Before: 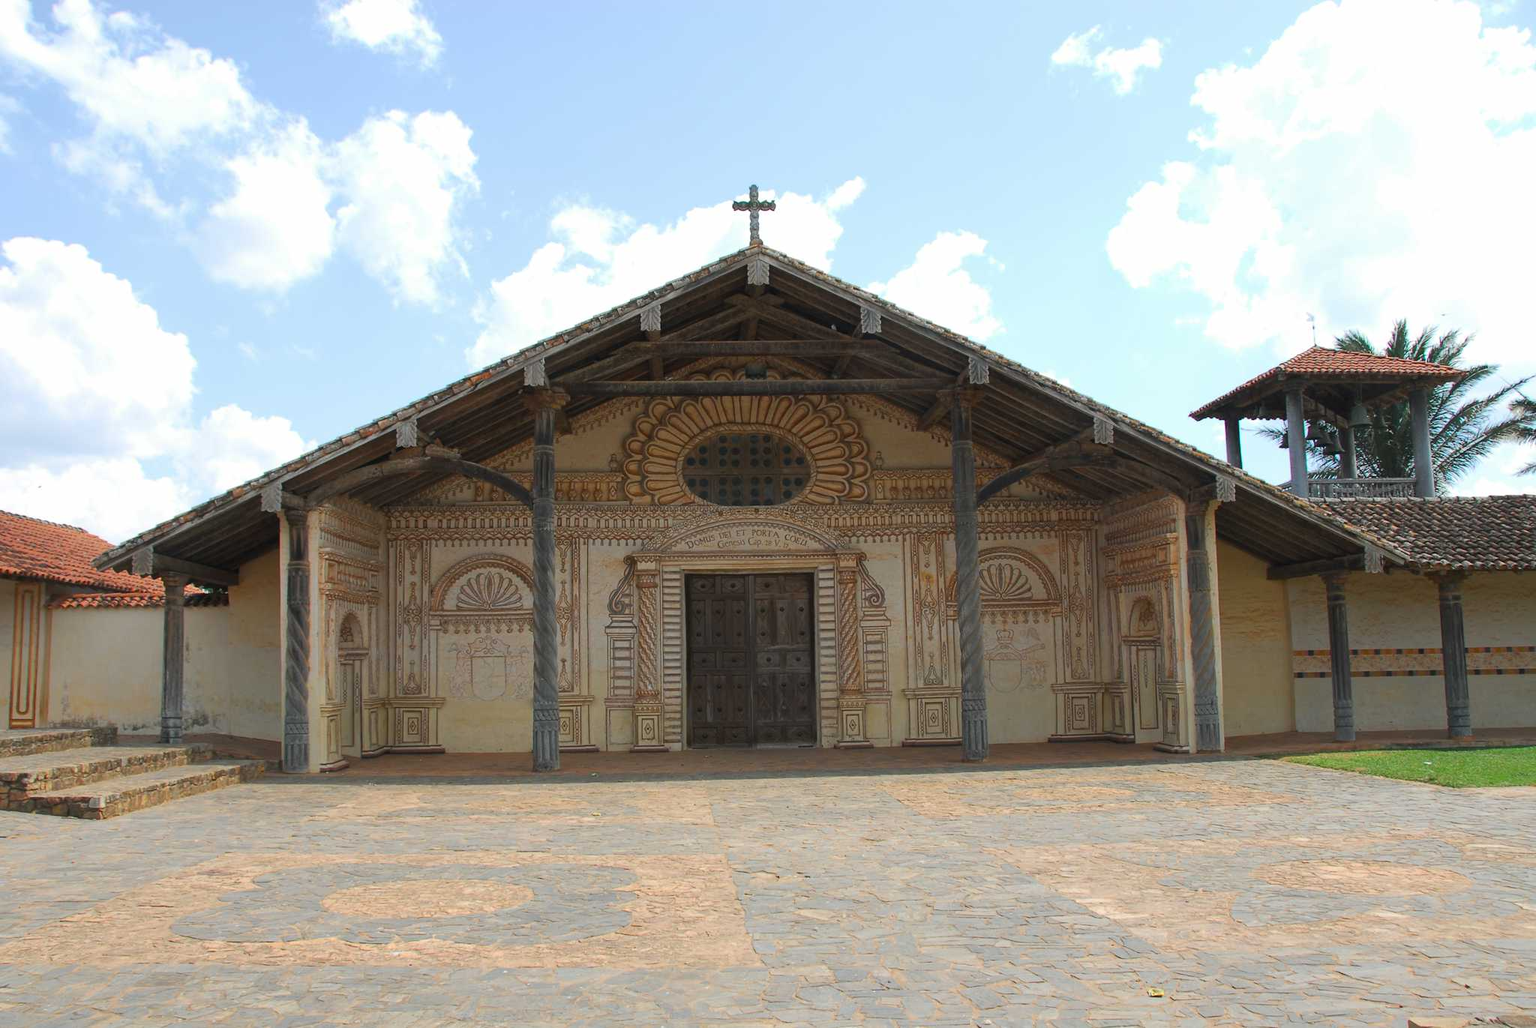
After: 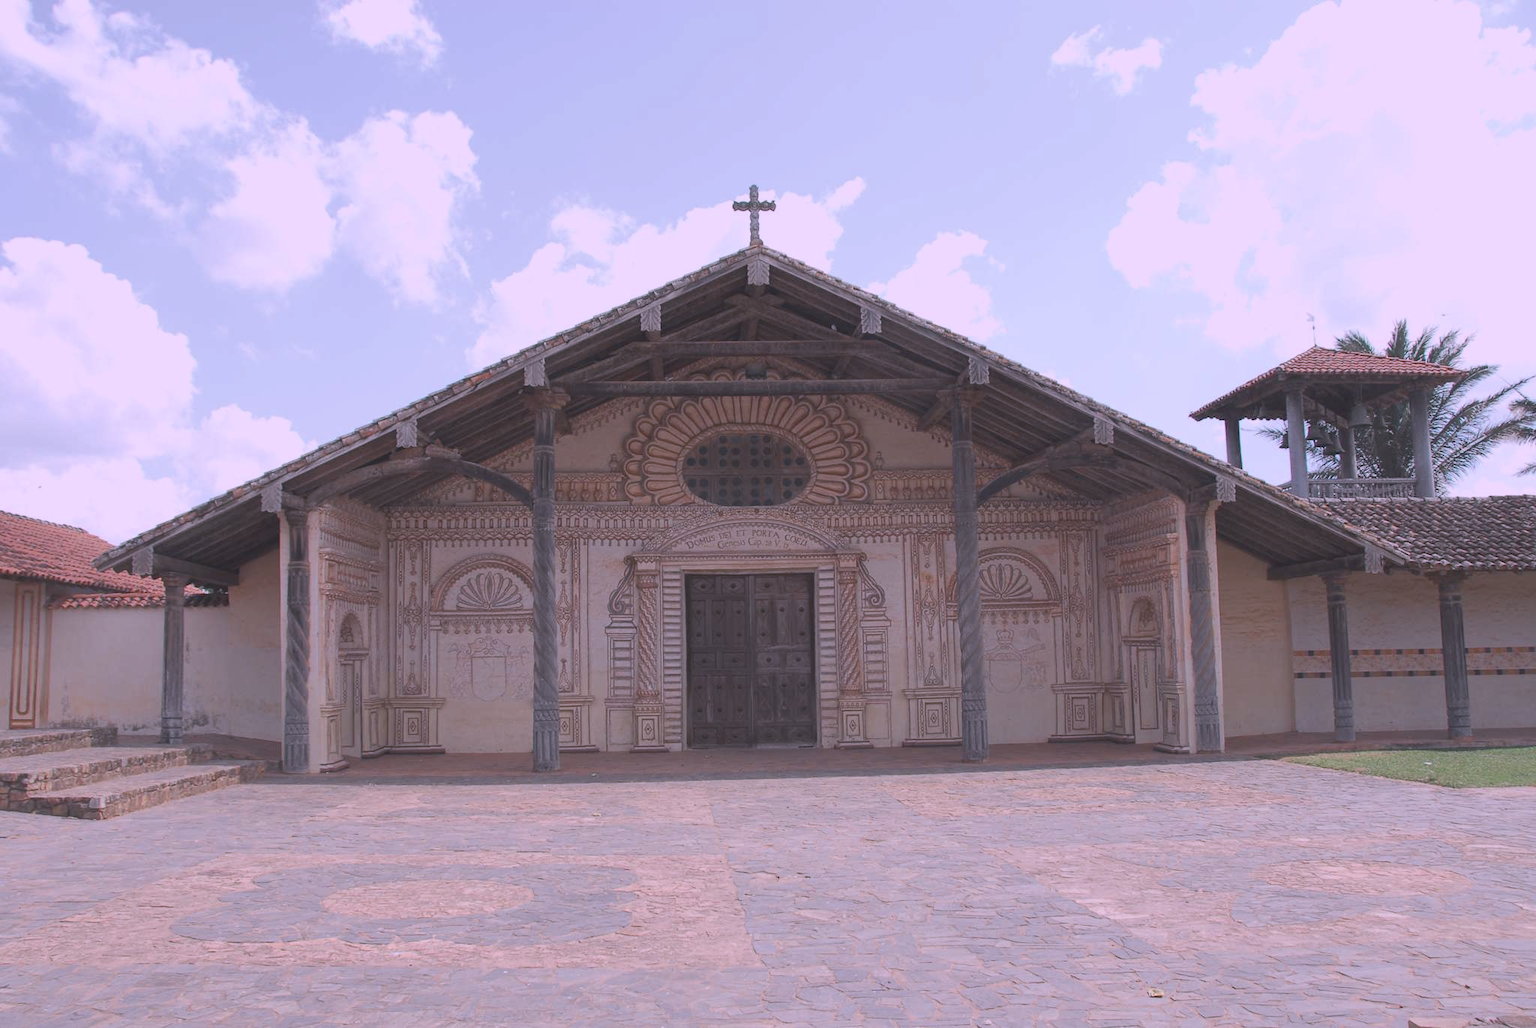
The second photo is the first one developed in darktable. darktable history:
exposure: exposure 0.127 EV, compensate highlight preservation false
contrast brightness saturation: contrast -0.26, saturation -0.43
color correction: highlights a* 15.46, highlights b* -20.56
